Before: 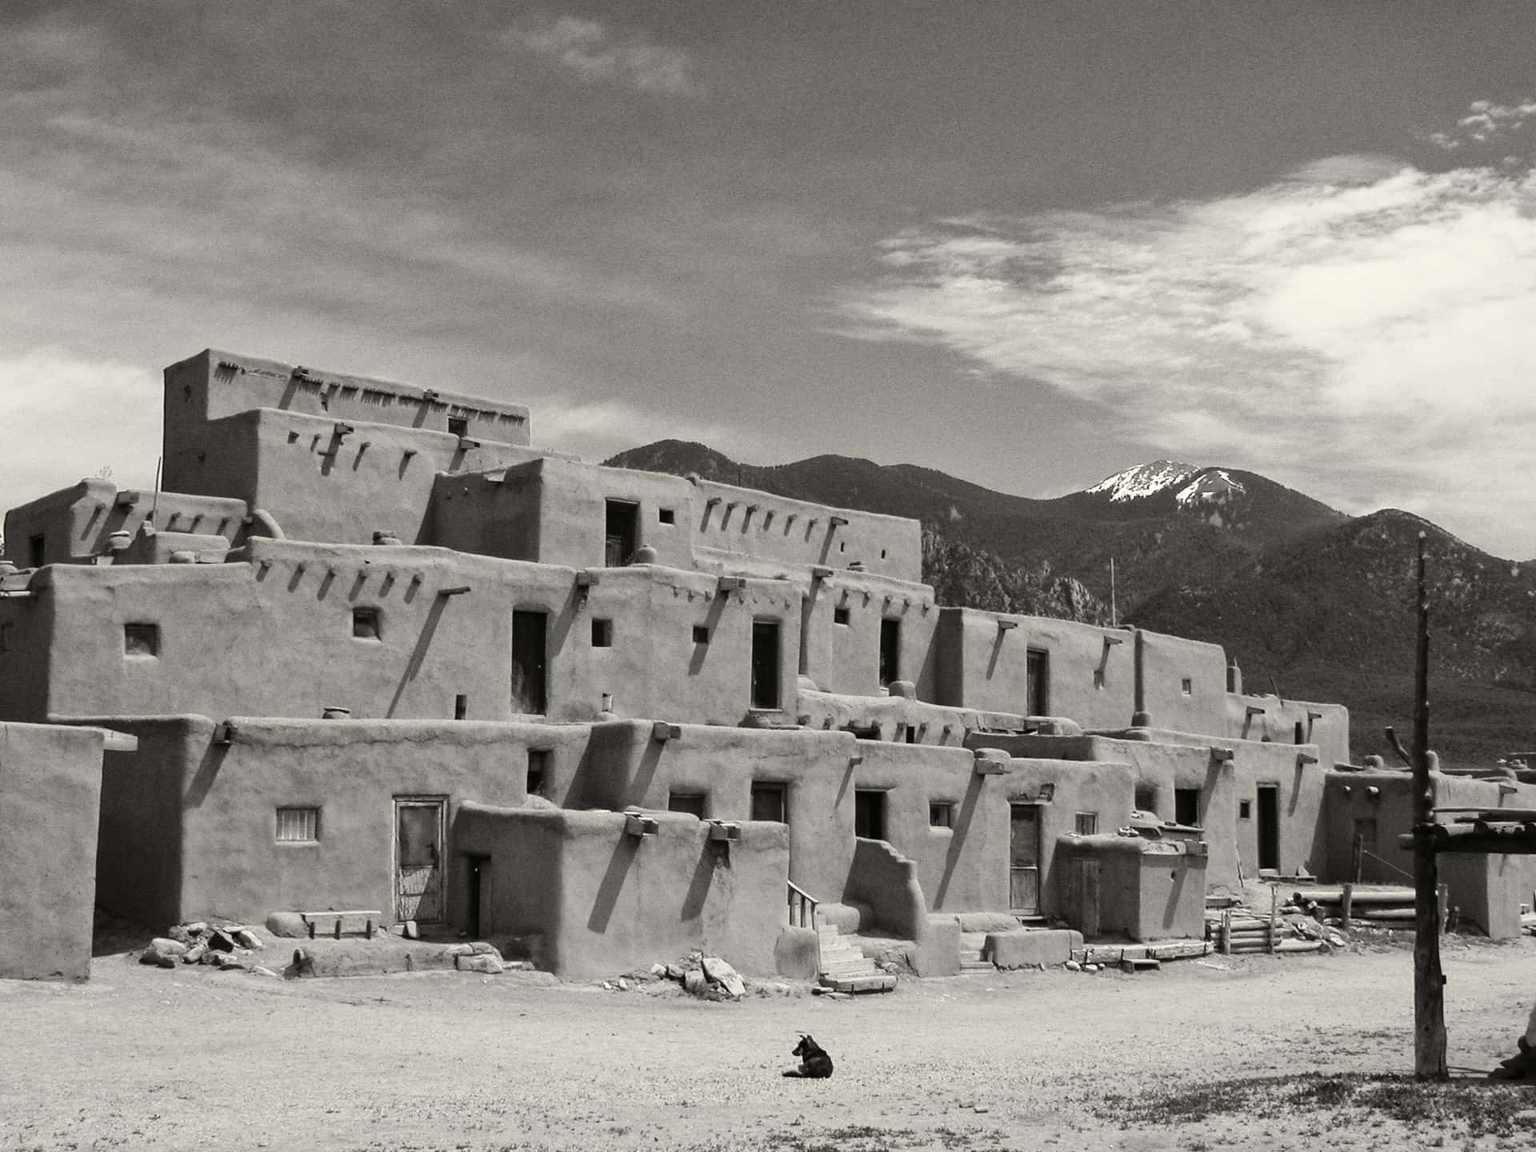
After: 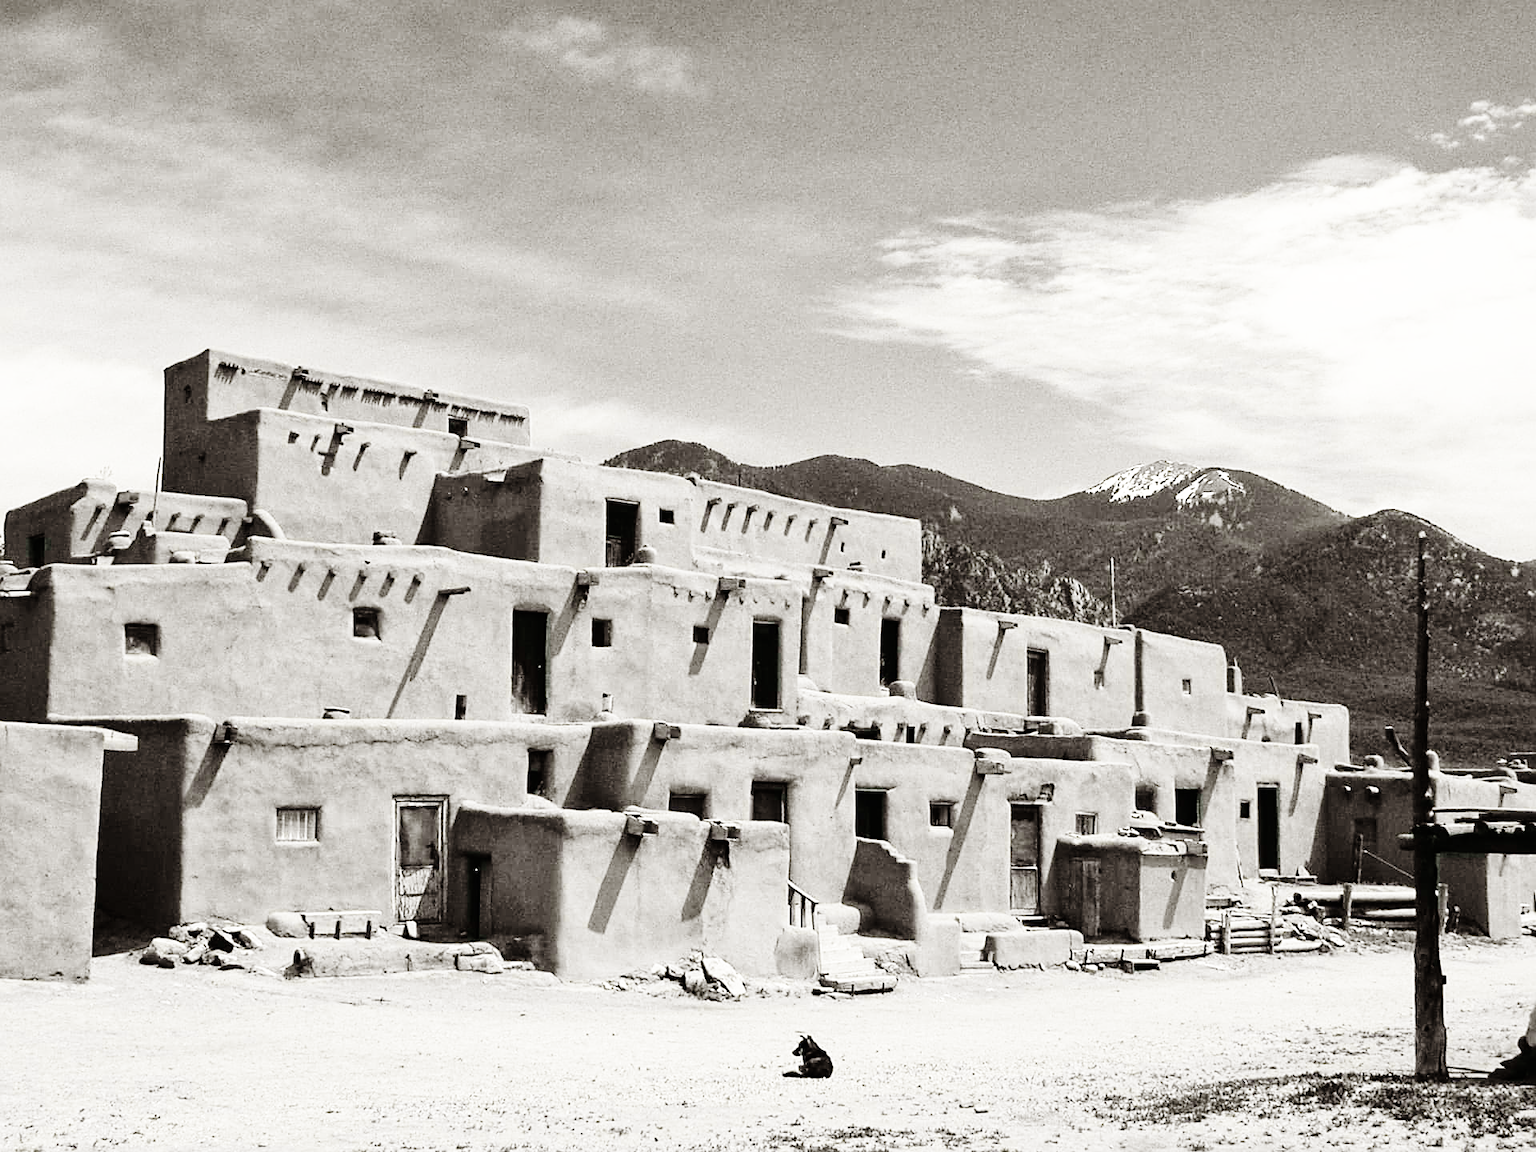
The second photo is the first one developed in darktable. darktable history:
sharpen: on, module defaults
base curve: curves: ch0 [(0, 0) (0, 0) (0.002, 0.001) (0.008, 0.003) (0.019, 0.011) (0.037, 0.037) (0.064, 0.11) (0.102, 0.232) (0.152, 0.379) (0.216, 0.524) (0.296, 0.665) (0.394, 0.789) (0.512, 0.881) (0.651, 0.945) (0.813, 0.986) (1, 1)], preserve colors none
